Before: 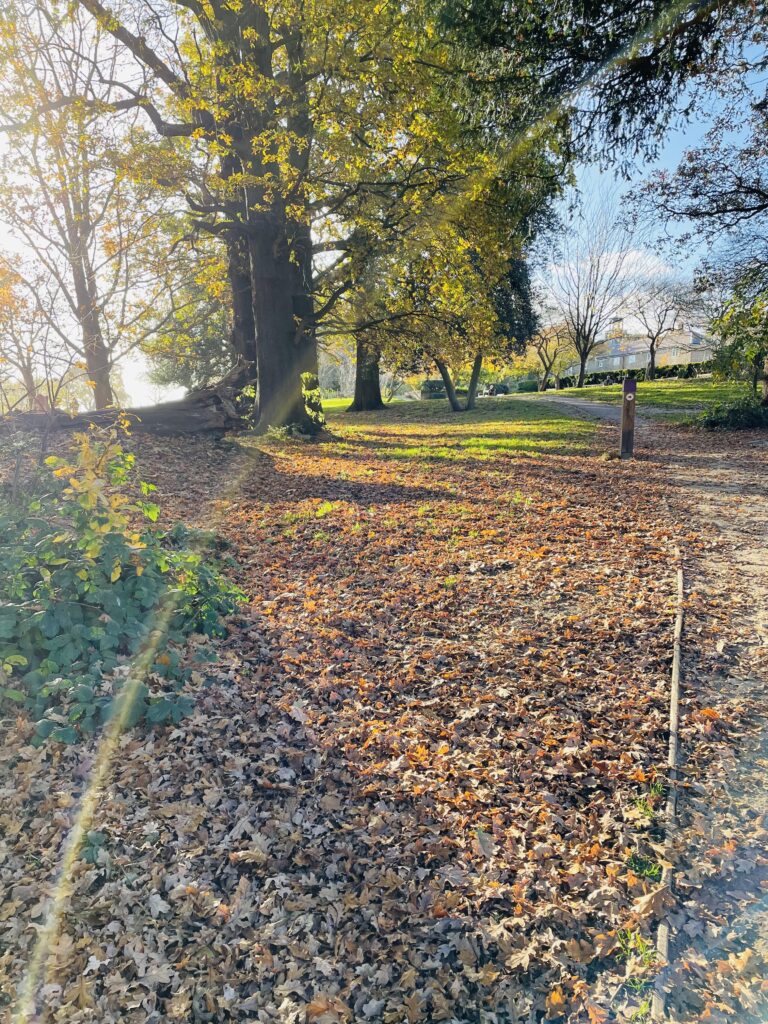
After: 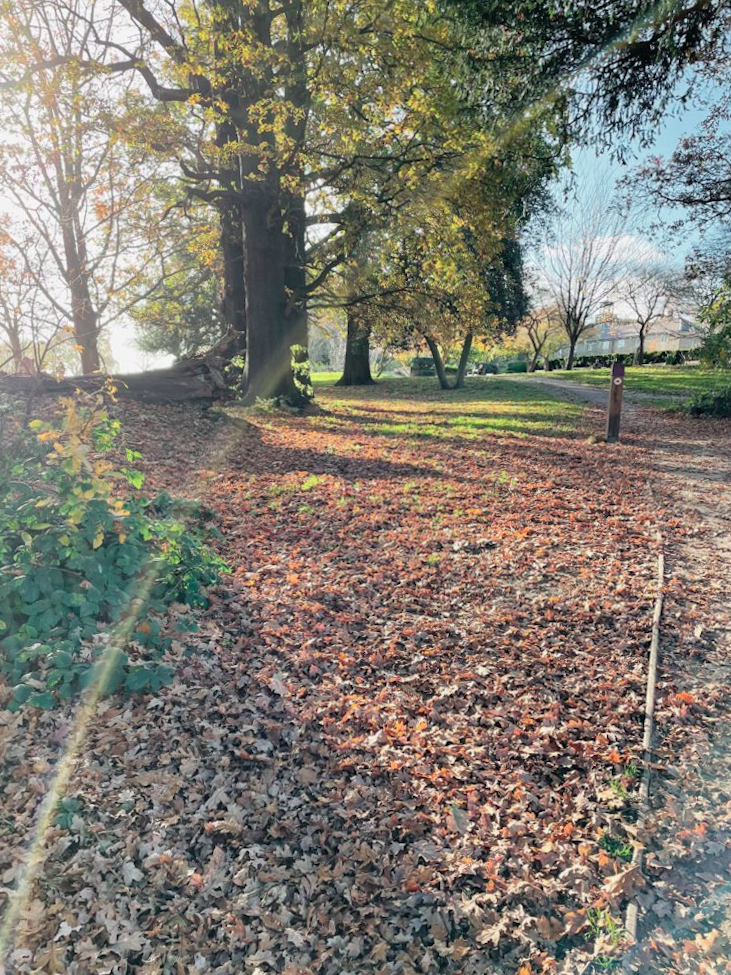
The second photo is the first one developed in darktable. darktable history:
color contrast: blue-yellow contrast 0.62
crop and rotate: angle -1.69°
rotate and perspective: rotation 0.174°, lens shift (vertical) 0.013, lens shift (horizontal) 0.019, shear 0.001, automatic cropping original format, crop left 0.007, crop right 0.991, crop top 0.016, crop bottom 0.997
tone equalizer: on, module defaults
